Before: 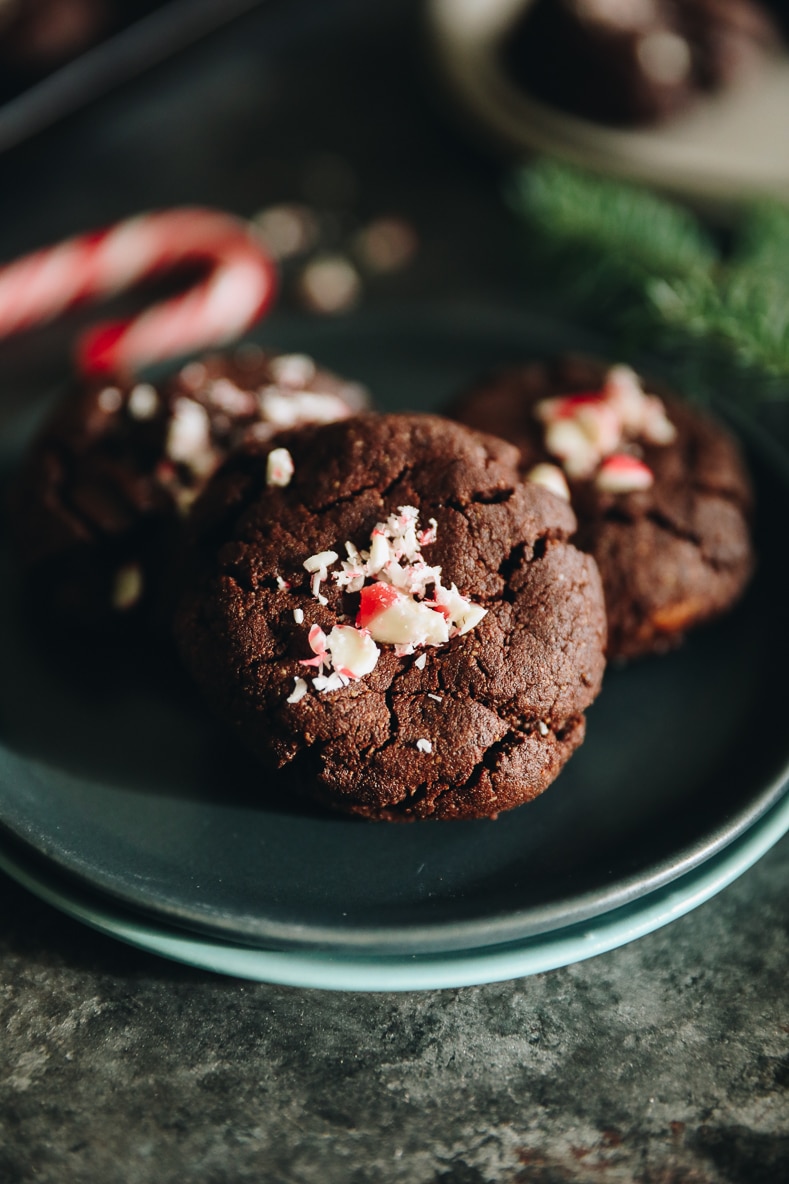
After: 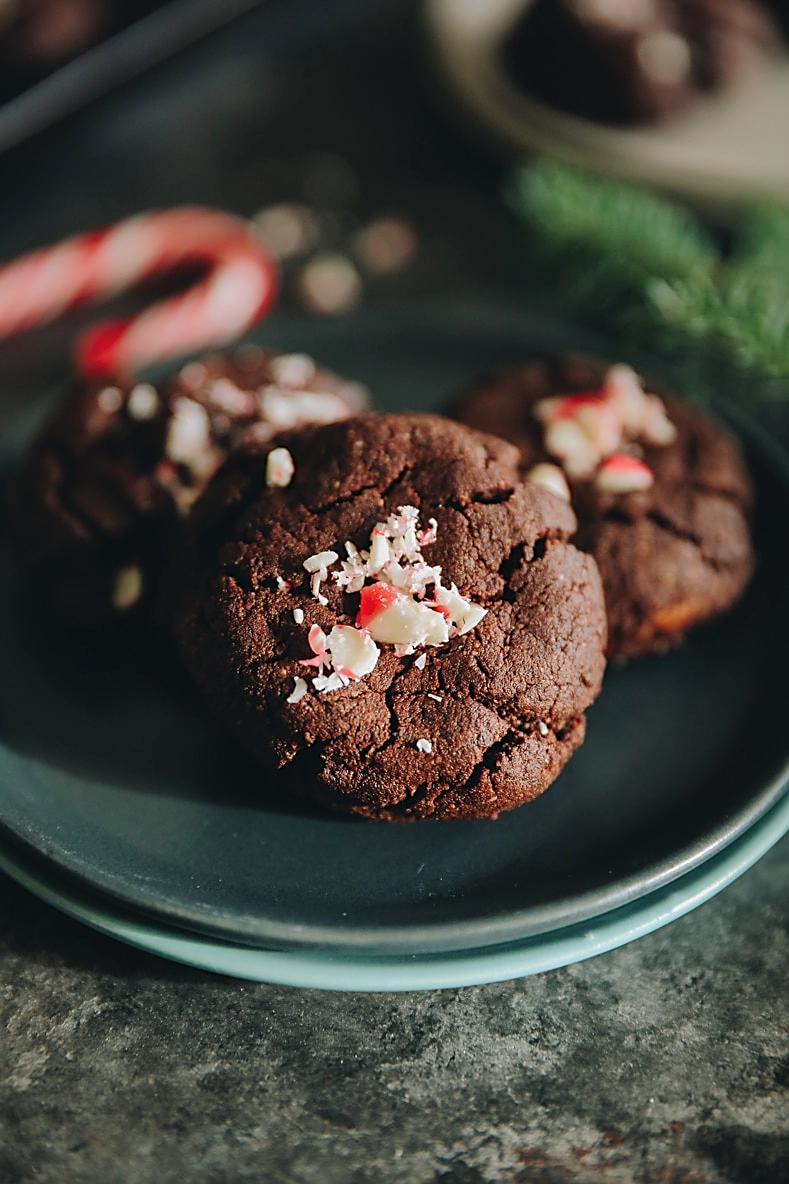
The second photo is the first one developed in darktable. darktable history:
sharpen: on, module defaults
shadows and highlights: shadows 39.8, highlights -59.98
